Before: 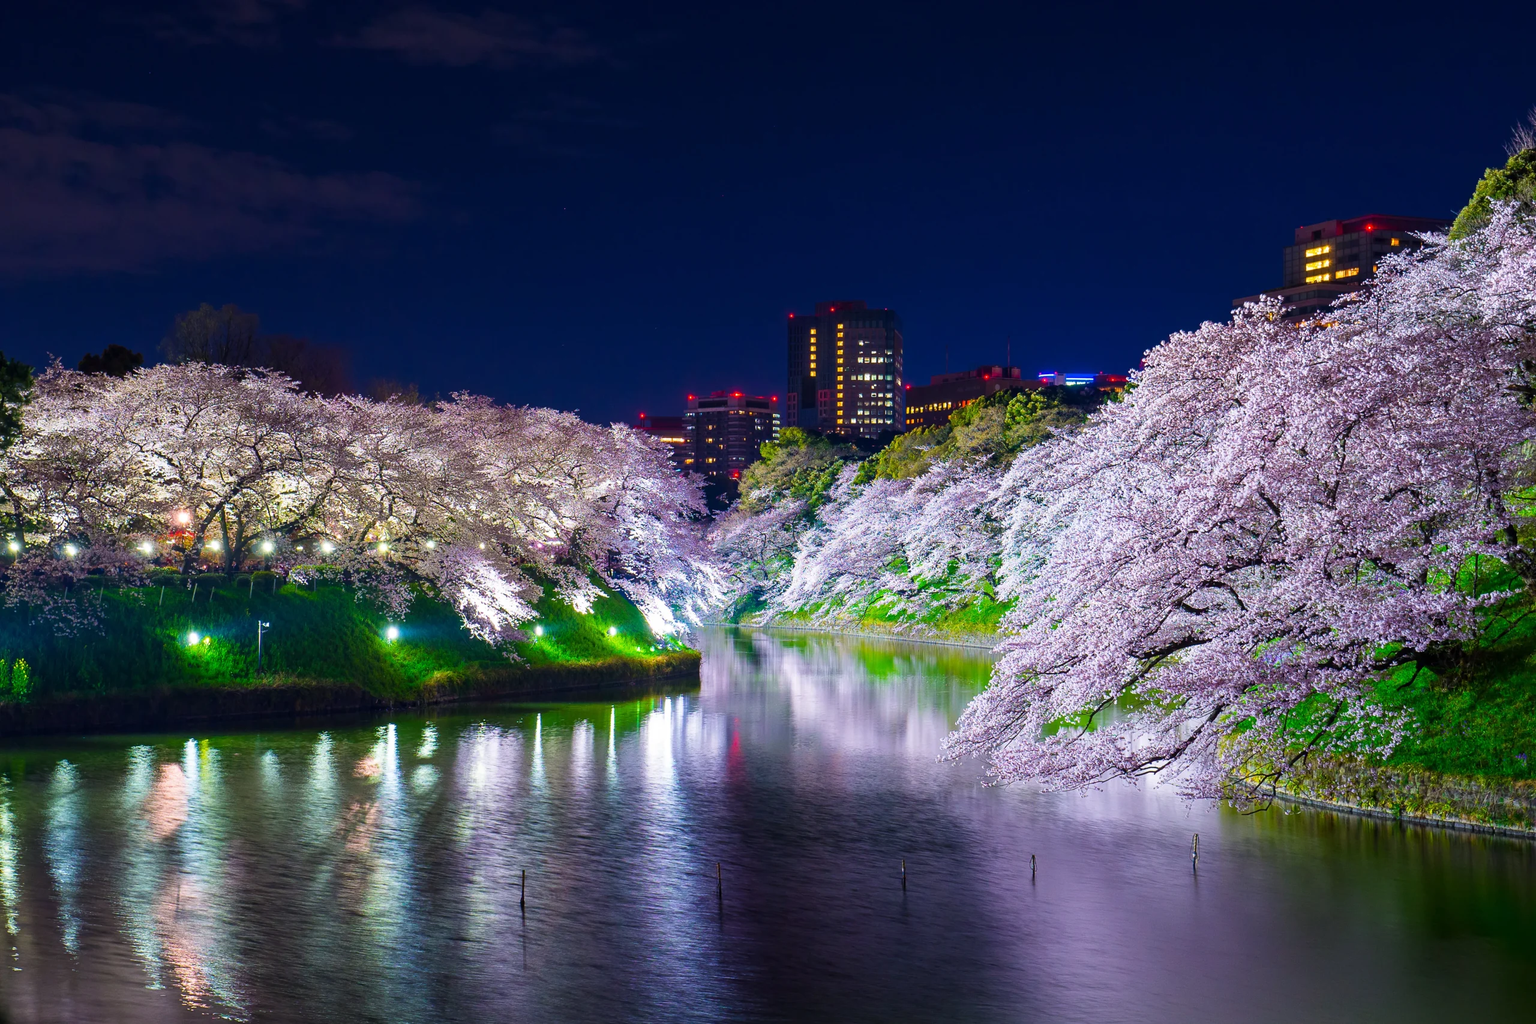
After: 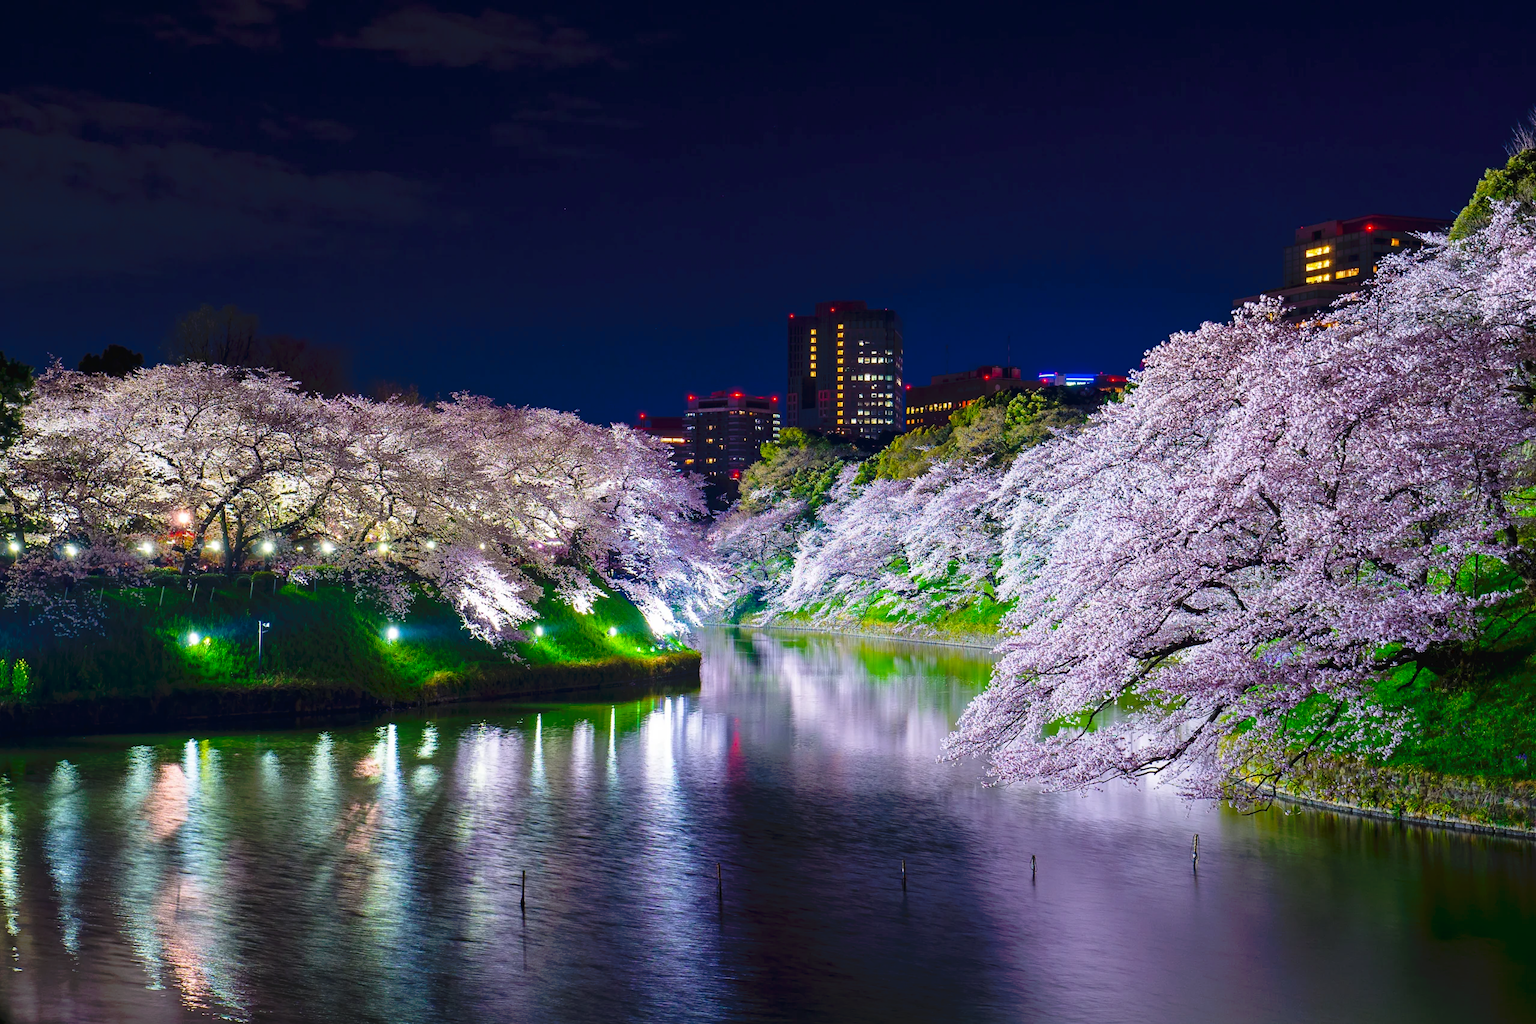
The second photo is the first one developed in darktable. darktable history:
tone curve: curves: ch0 [(0, 0) (0.003, 0.026) (0.011, 0.024) (0.025, 0.022) (0.044, 0.031) (0.069, 0.067) (0.1, 0.094) (0.136, 0.102) (0.177, 0.14) (0.224, 0.189) (0.277, 0.238) (0.335, 0.325) (0.399, 0.379) (0.468, 0.453) (0.543, 0.528) (0.623, 0.609) (0.709, 0.695) (0.801, 0.793) (0.898, 0.898) (1, 1)], preserve colors none
